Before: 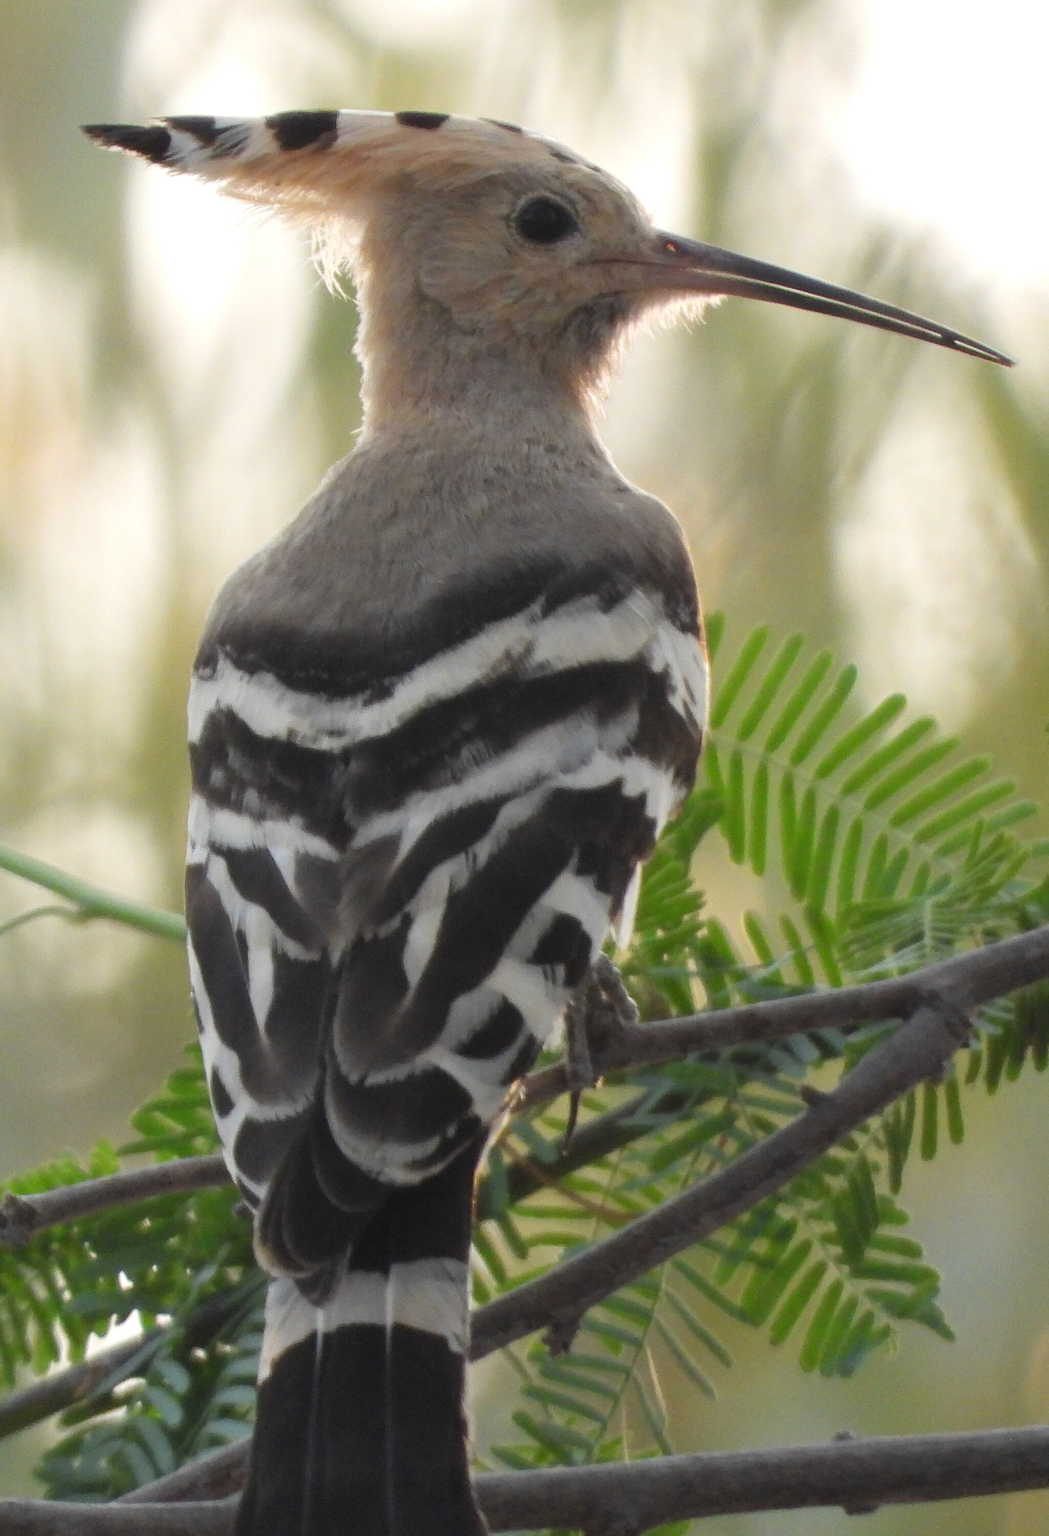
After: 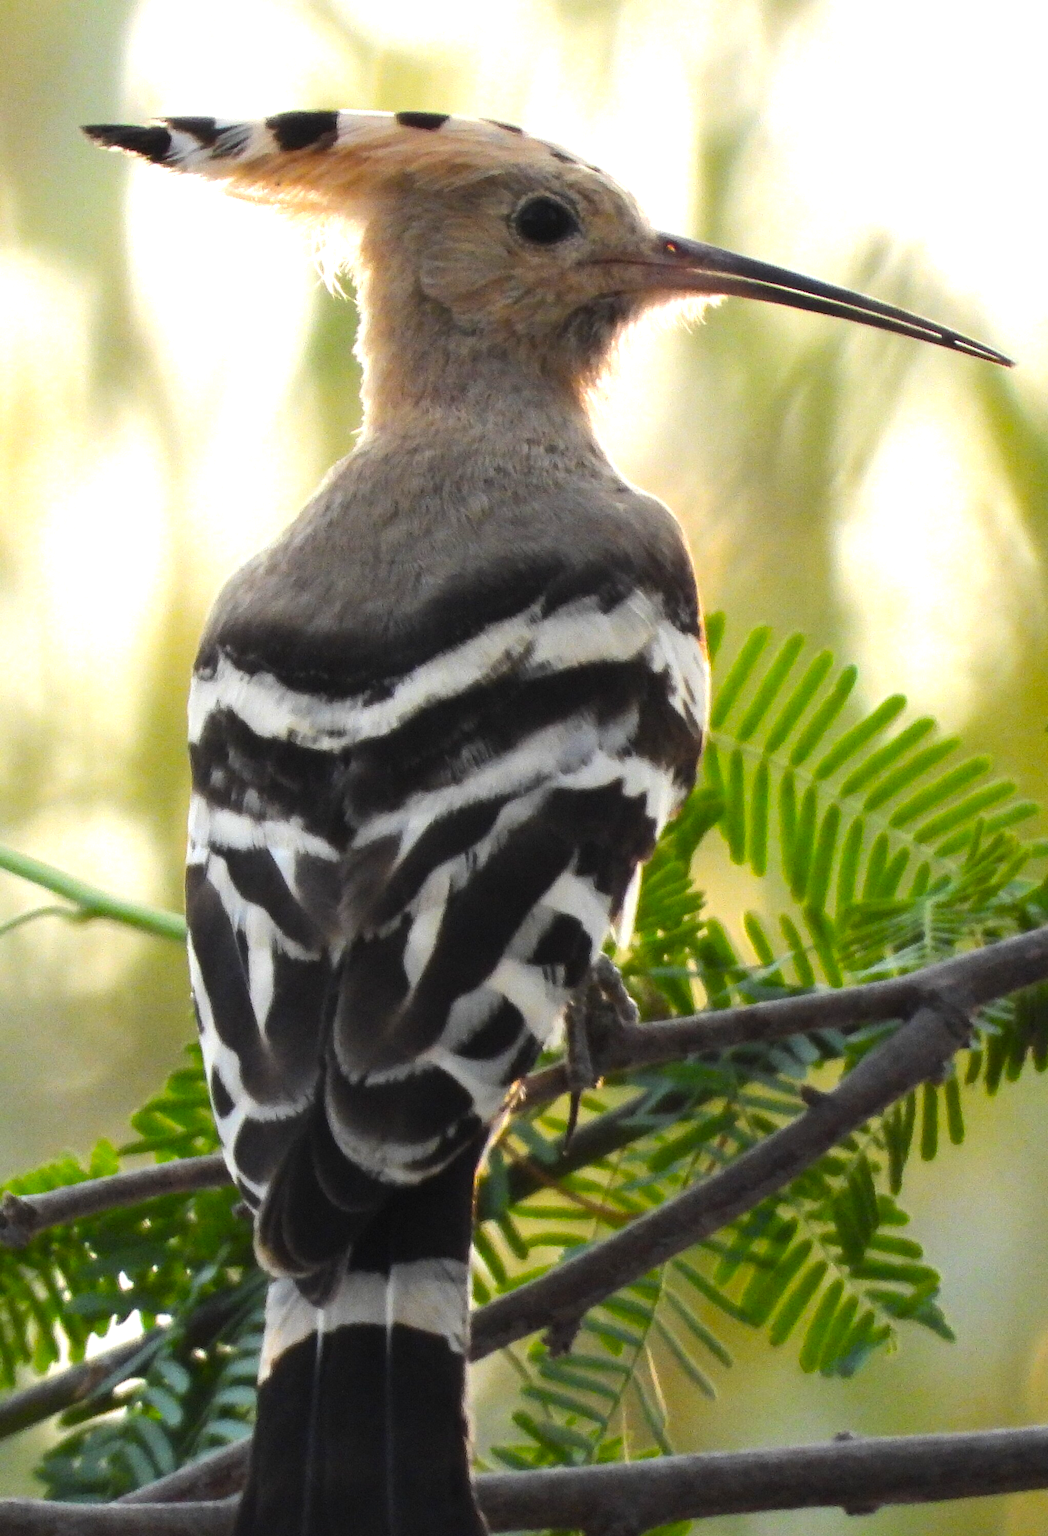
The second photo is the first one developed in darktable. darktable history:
color balance rgb: perceptual saturation grading › global saturation 40%, global vibrance 15%
tone equalizer: -8 EV -0.75 EV, -7 EV -0.7 EV, -6 EV -0.6 EV, -5 EV -0.4 EV, -3 EV 0.4 EV, -2 EV 0.6 EV, -1 EV 0.7 EV, +0 EV 0.75 EV, edges refinement/feathering 500, mask exposure compensation -1.57 EV, preserve details no
